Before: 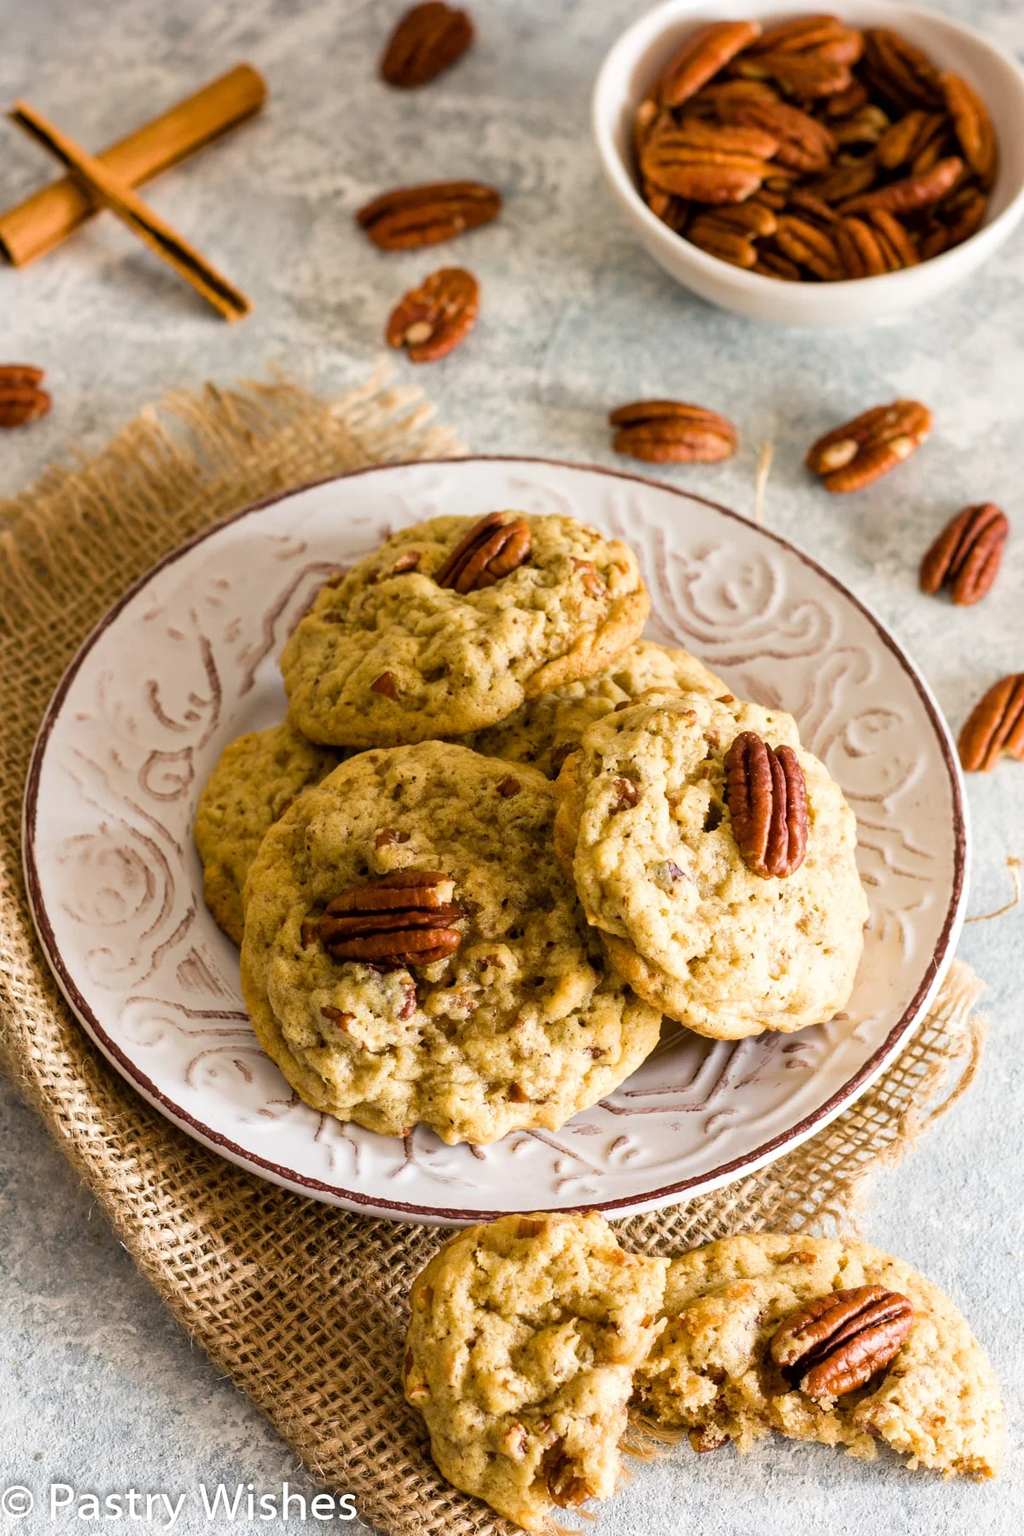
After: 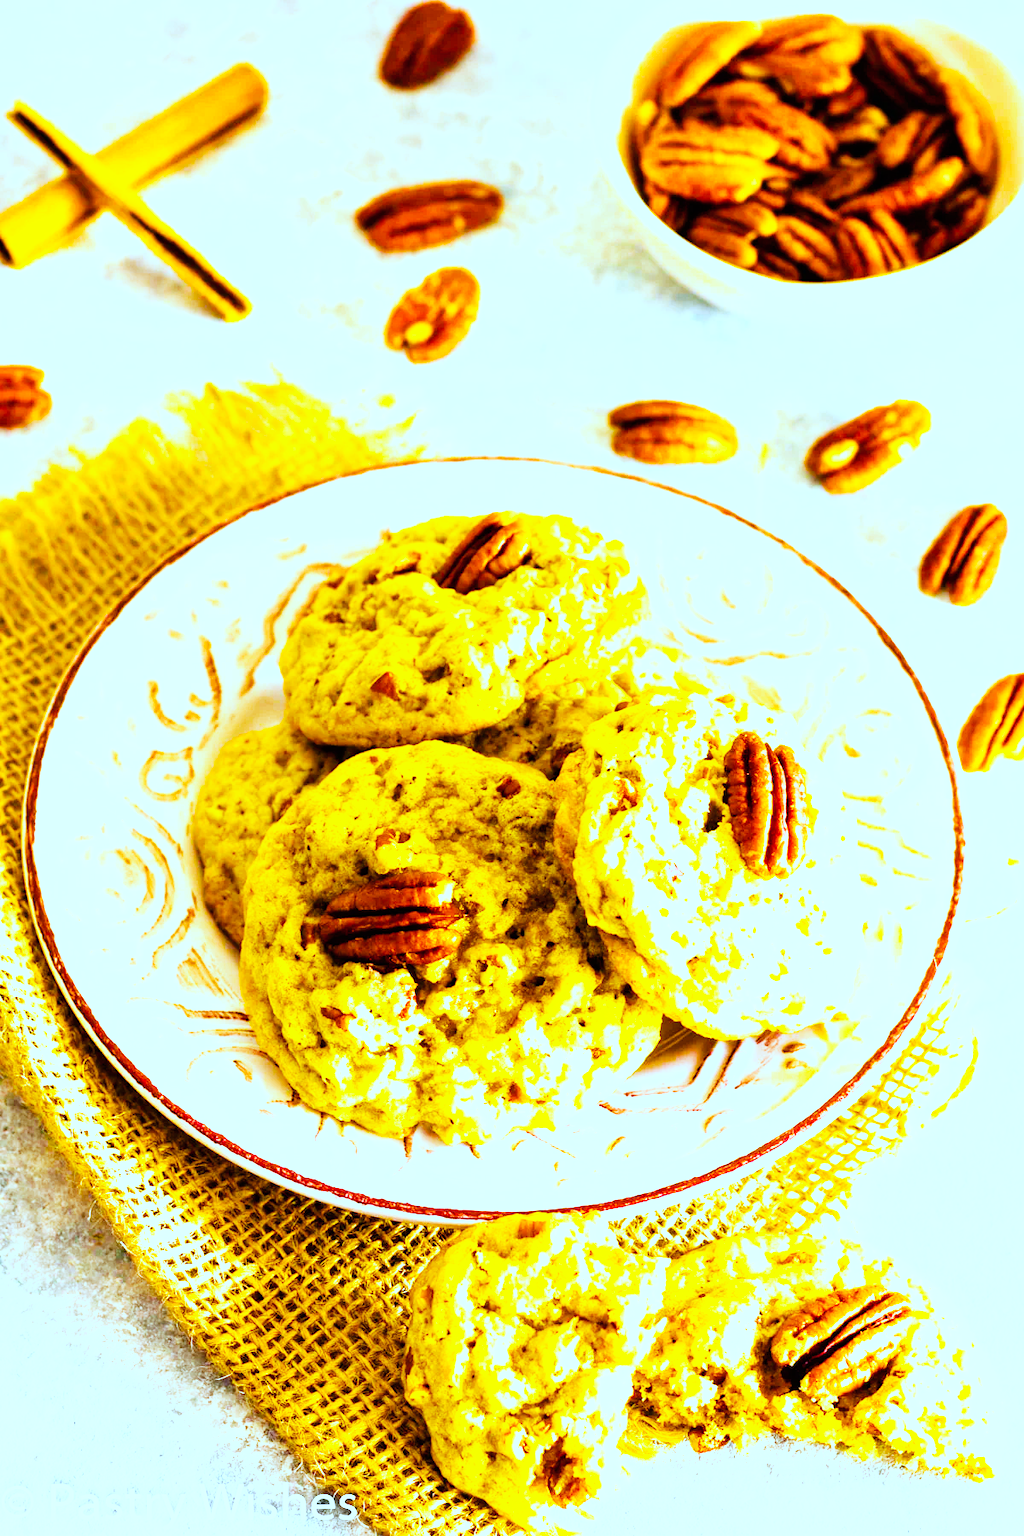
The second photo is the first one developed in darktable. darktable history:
base curve: curves: ch0 [(0, 0) (0.007, 0.004) (0.027, 0.03) (0.046, 0.07) (0.207, 0.54) (0.442, 0.872) (0.673, 0.972) (1, 1)], preserve colors none
color correction: highlights a* -10.53, highlights b* -19.81
color balance rgb: linear chroma grading › global chroma 41.805%, perceptual saturation grading › global saturation 28.961%, perceptual saturation grading › mid-tones 12.339%, perceptual saturation grading › shadows 10.192%, perceptual brilliance grading › global brilliance 29.247%, global vibrance 20%
